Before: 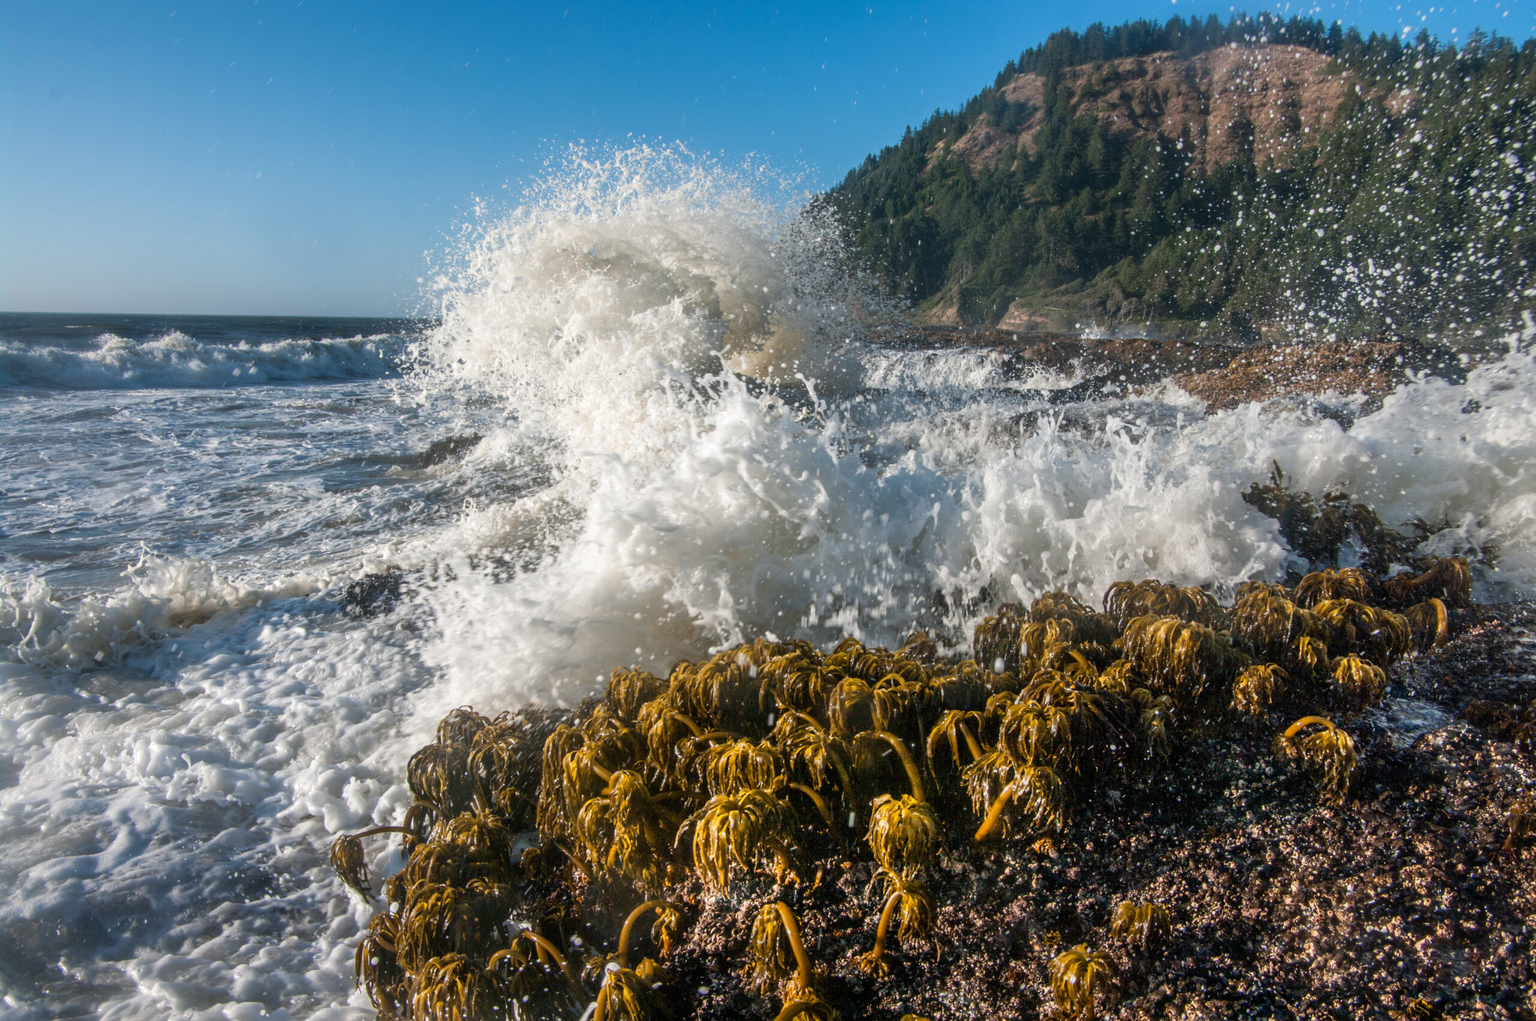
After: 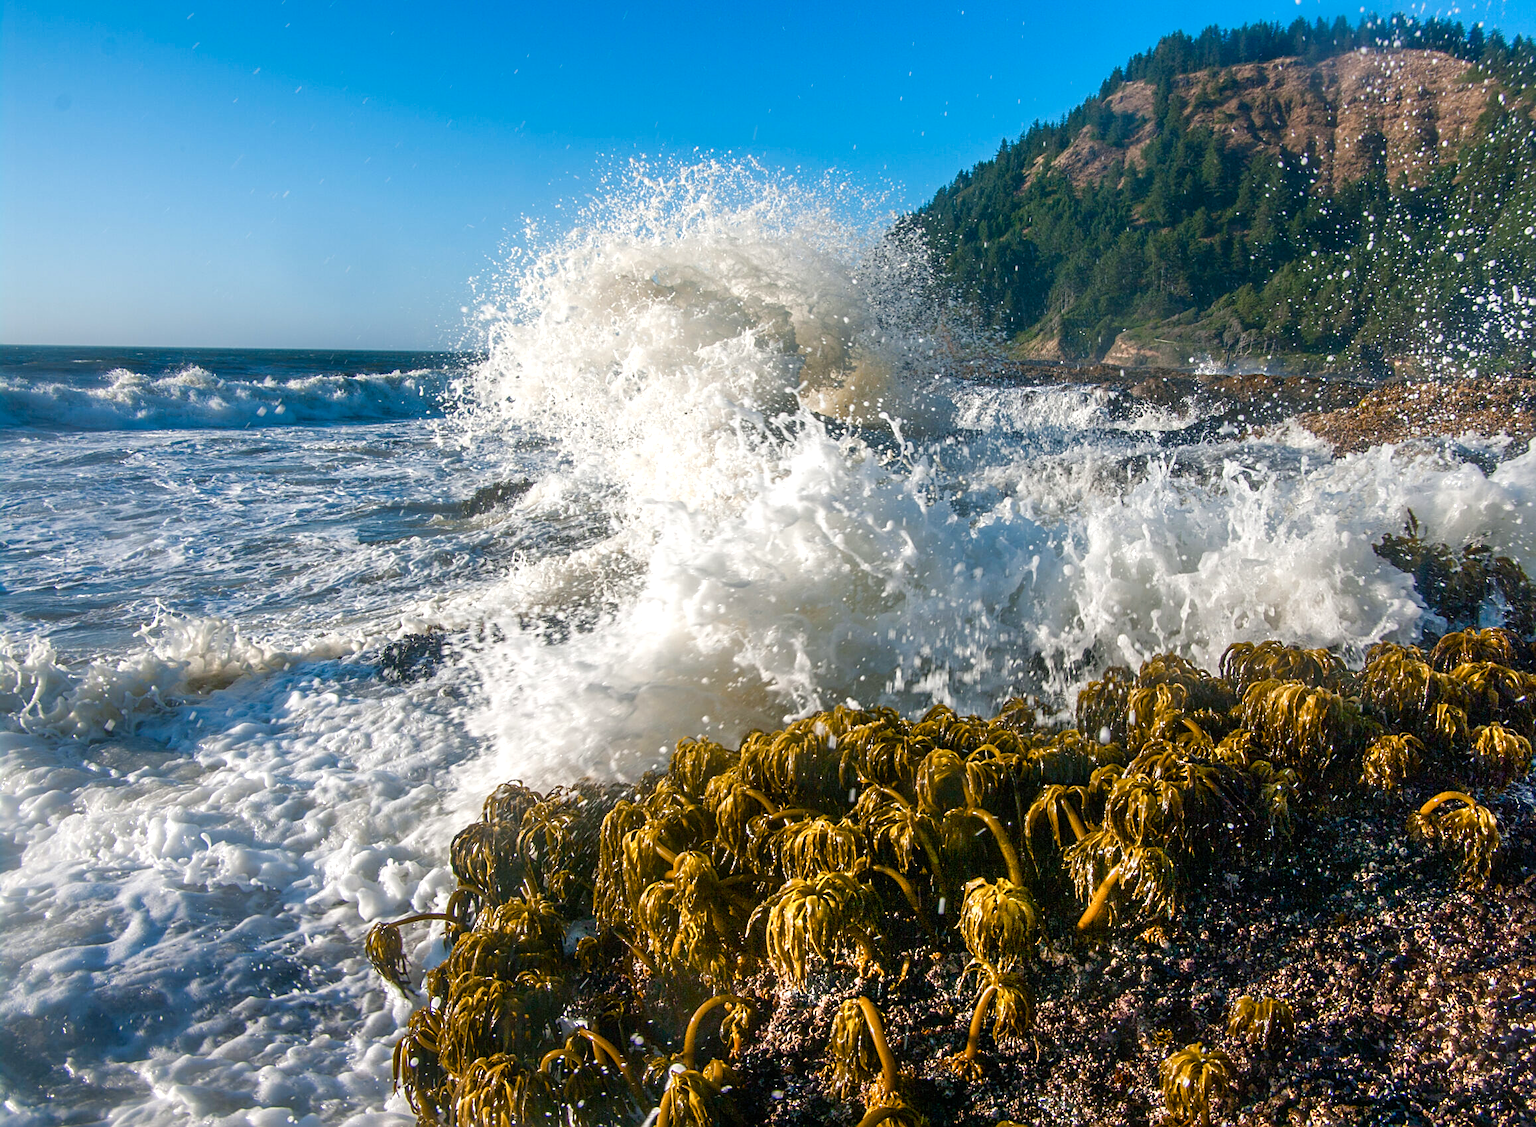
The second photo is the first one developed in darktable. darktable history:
crop: right 9.494%, bottom 0.045%
sharpen: on, module defaults
color balance rgb: shadows lift › chroma 2.983%, shadows lift › hue 242.44°, perceptual saturation grading › global saturation 20%, perceptual saturation grading › highlights -49.941%, perceptual saturation grading › shadows 24.77%, perceptual brilliance grading › highlights 7.431%, perceptual brilliance grading › mid-tones 4.388%, perceptual brilliance grading › shadows 2.498%, global vibrance 39.203%
